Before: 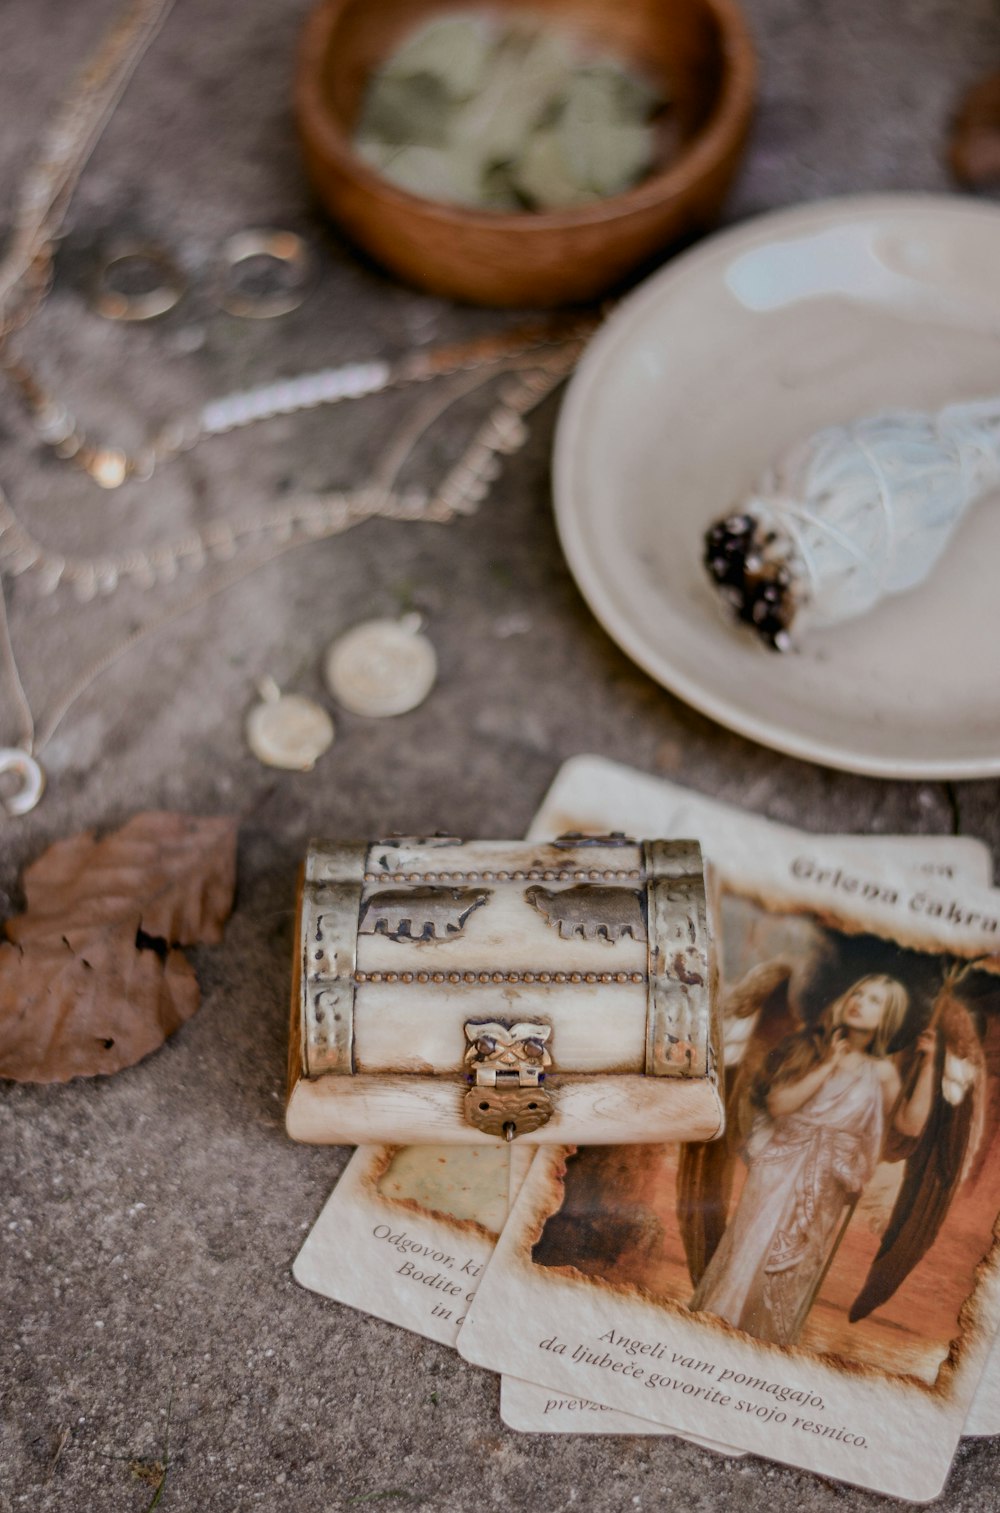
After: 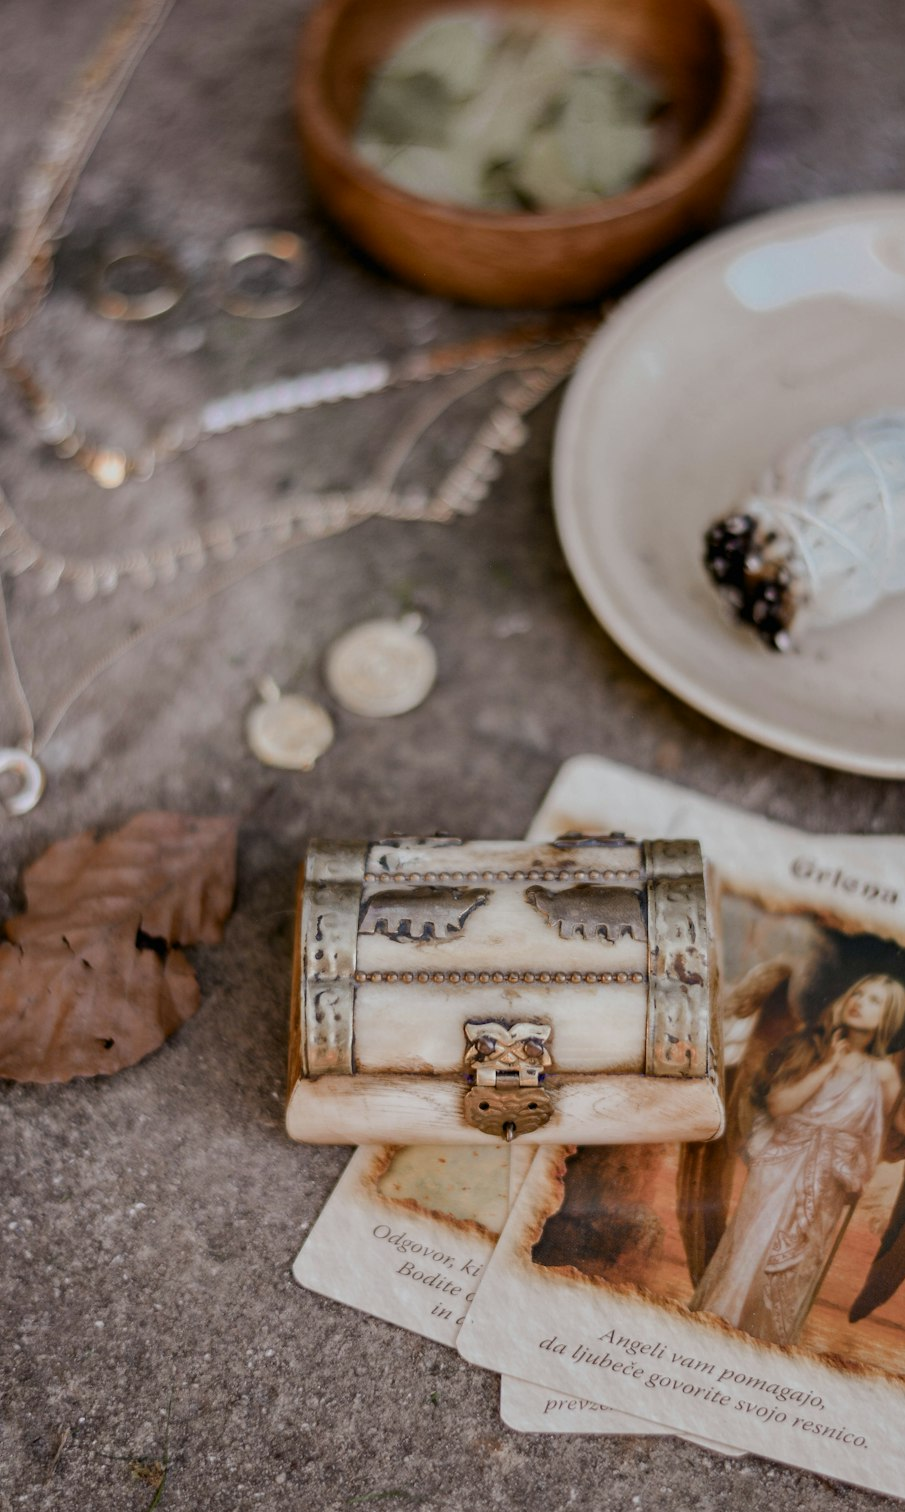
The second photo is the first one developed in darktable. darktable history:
crop: right 9.477%, bottom 0.018%
